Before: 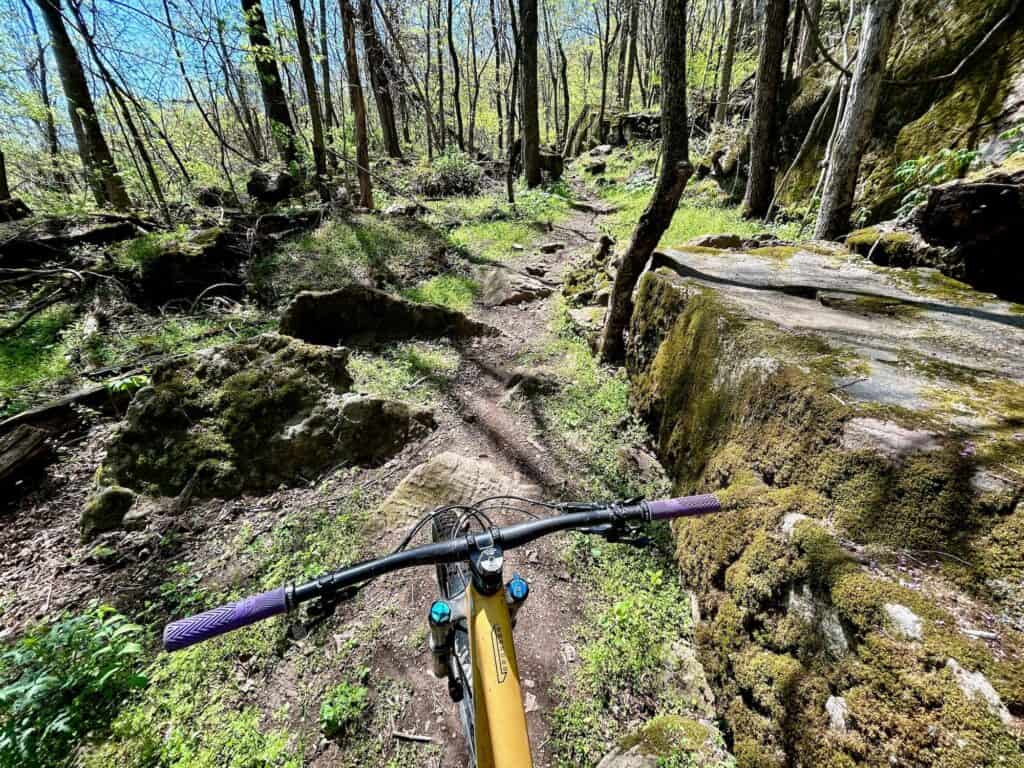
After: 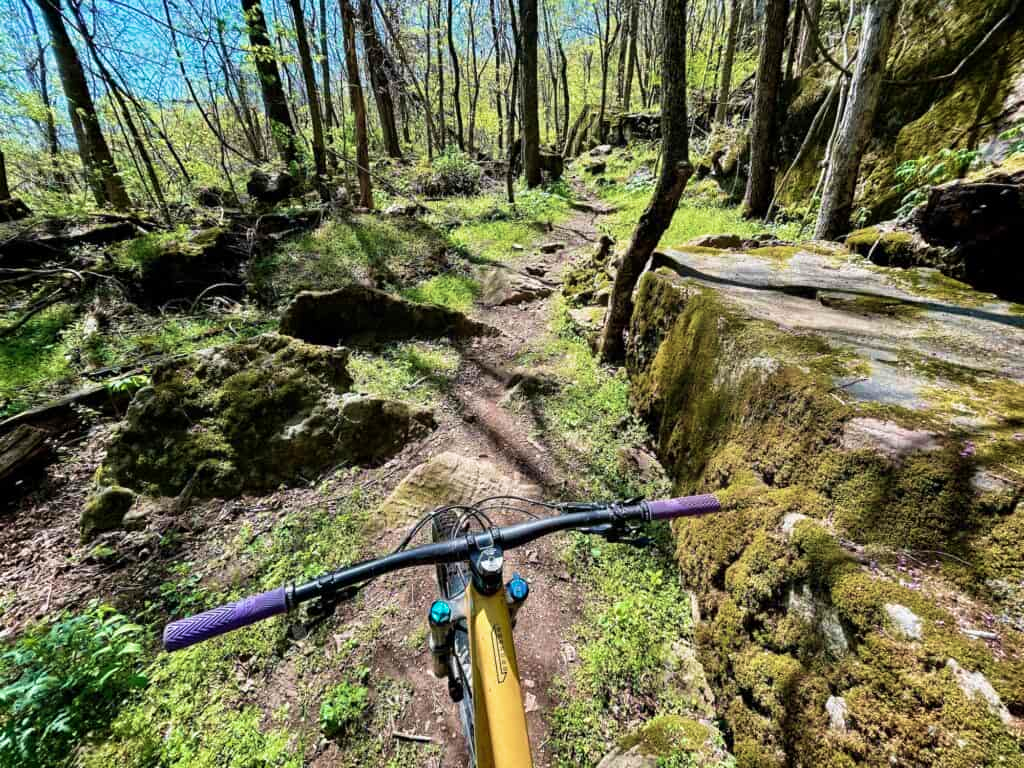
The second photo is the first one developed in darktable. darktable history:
velvia: strength 44.89%
